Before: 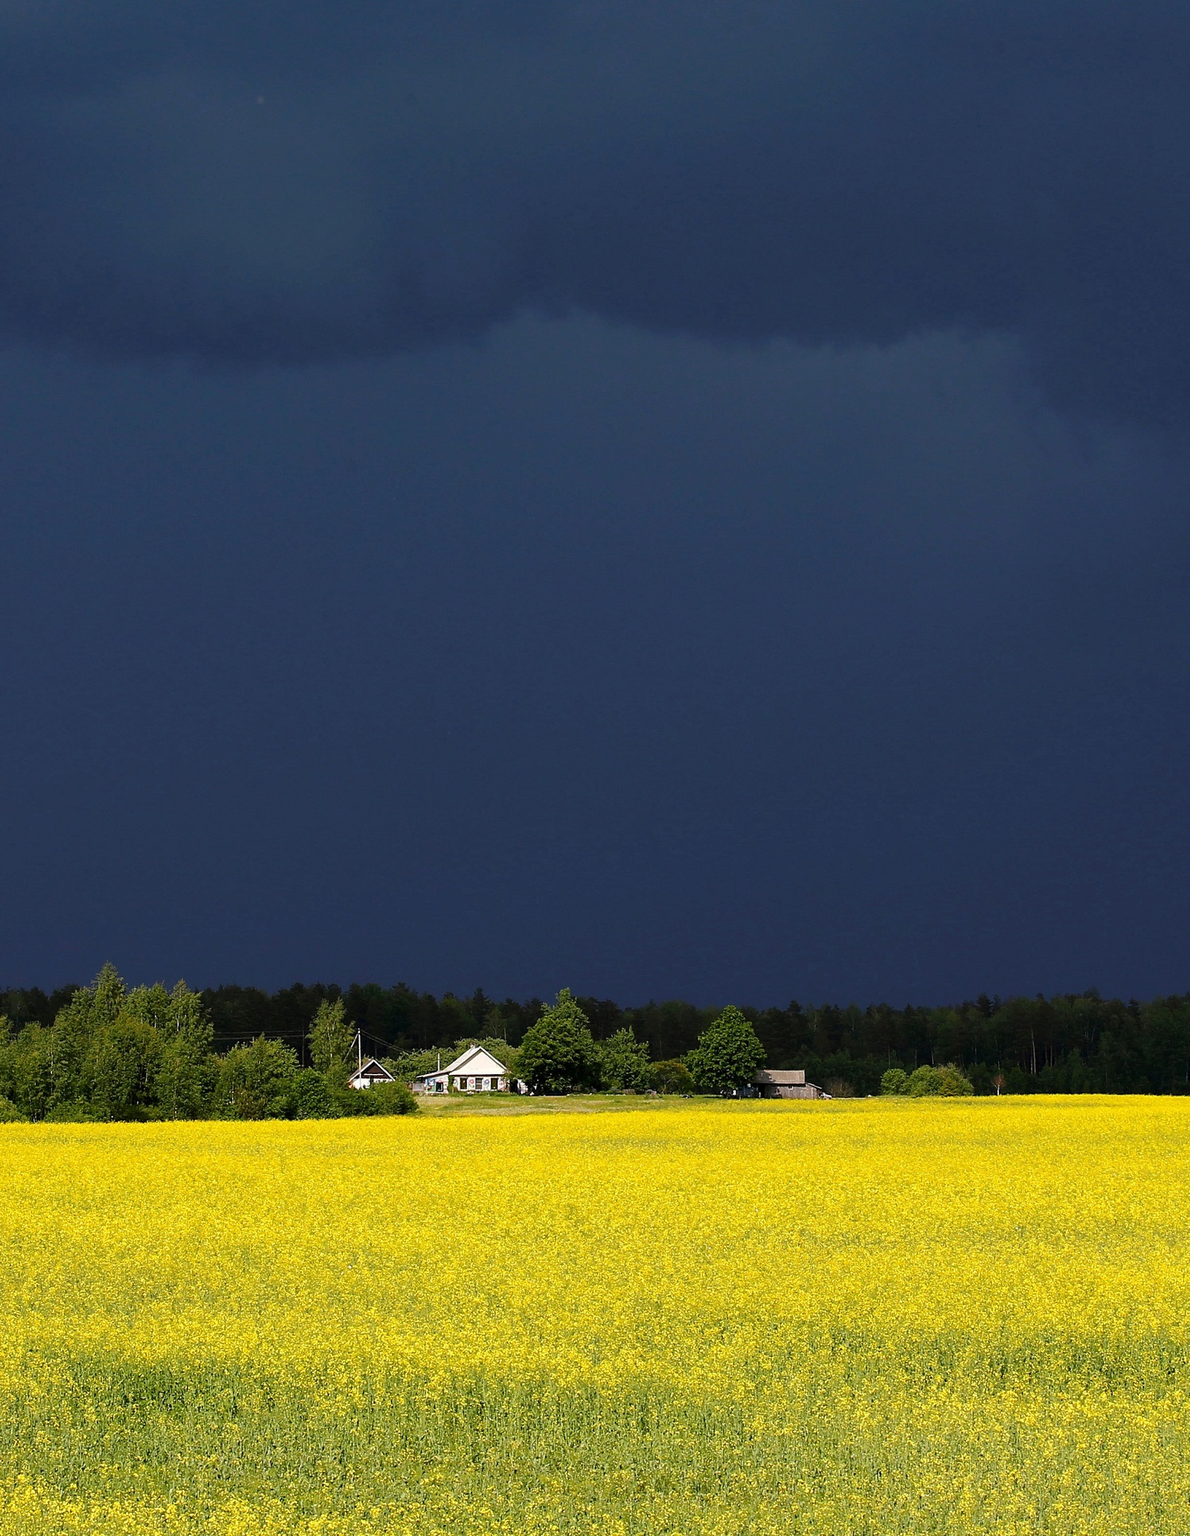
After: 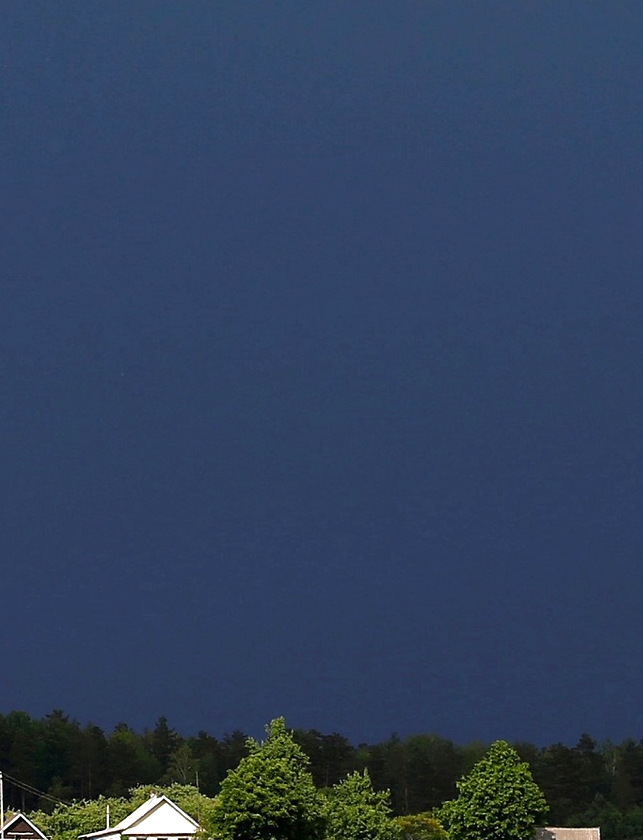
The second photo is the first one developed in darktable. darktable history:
exposure: exposure 0.496 EV, compensate highlight preservation false
crop: left 30.141%, top 29.615%, right 29.664%, bottom 29.684%
